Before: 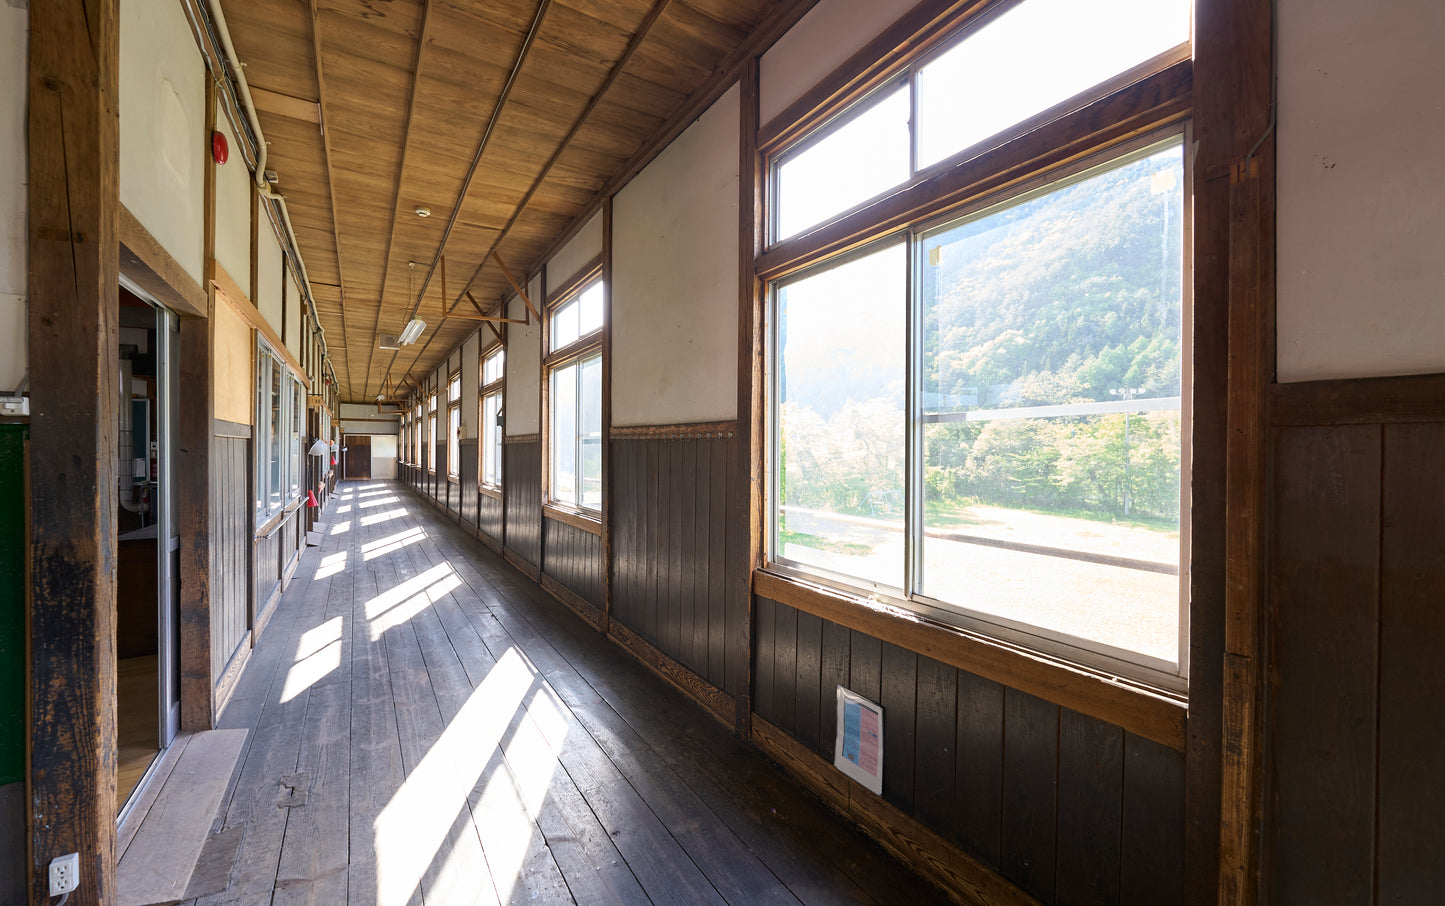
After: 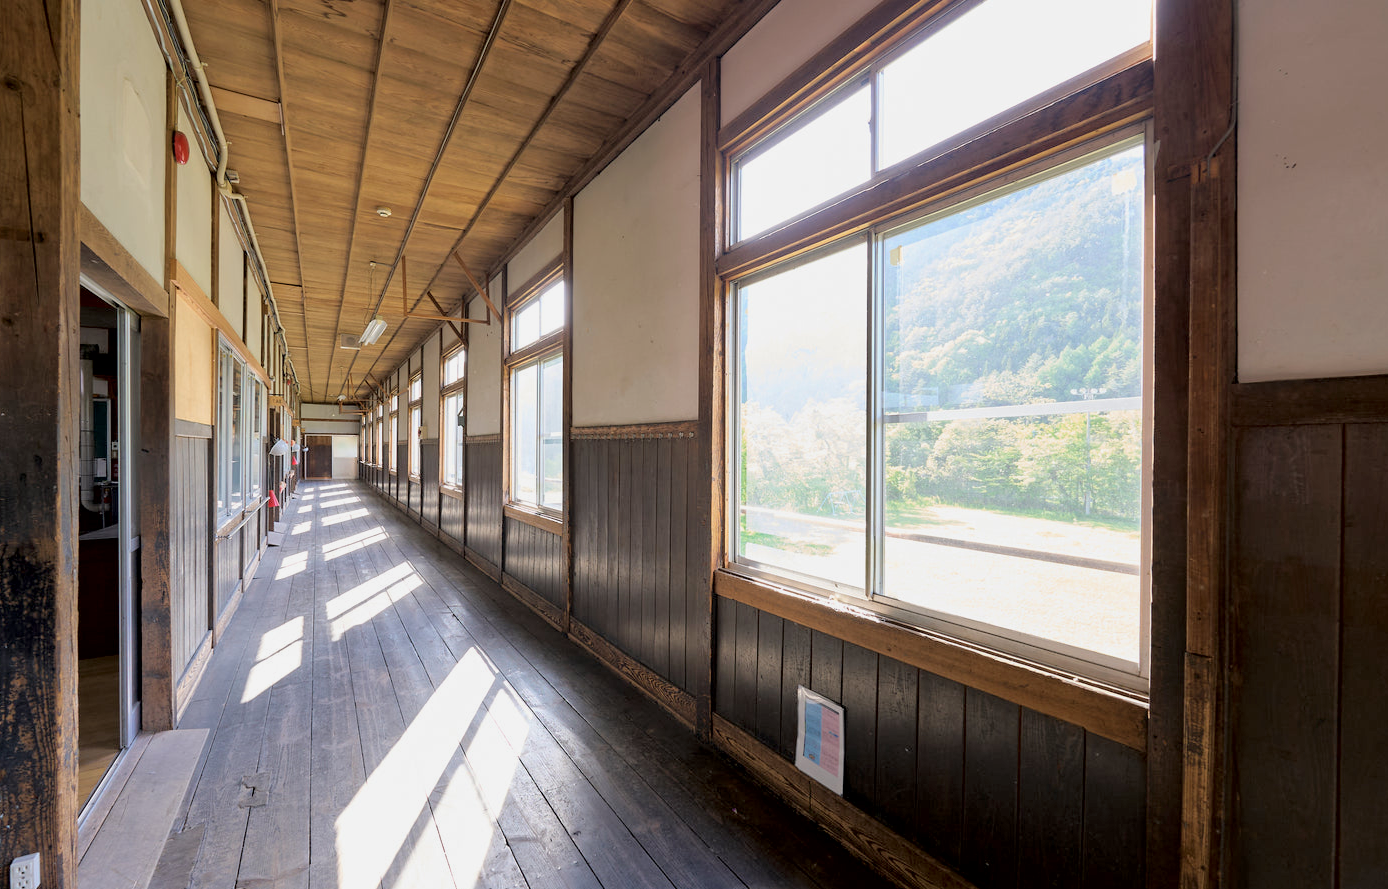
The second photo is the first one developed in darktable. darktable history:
crop and rotate: left 2.742%, right 1.192%, bottom 1.851%
tone curve: curves: ch0 [(0.047, 0) (0.292, 0.352) (0.657, 0.678) (1, 0.958)], color space Lab, independent channels, preserve colors none
